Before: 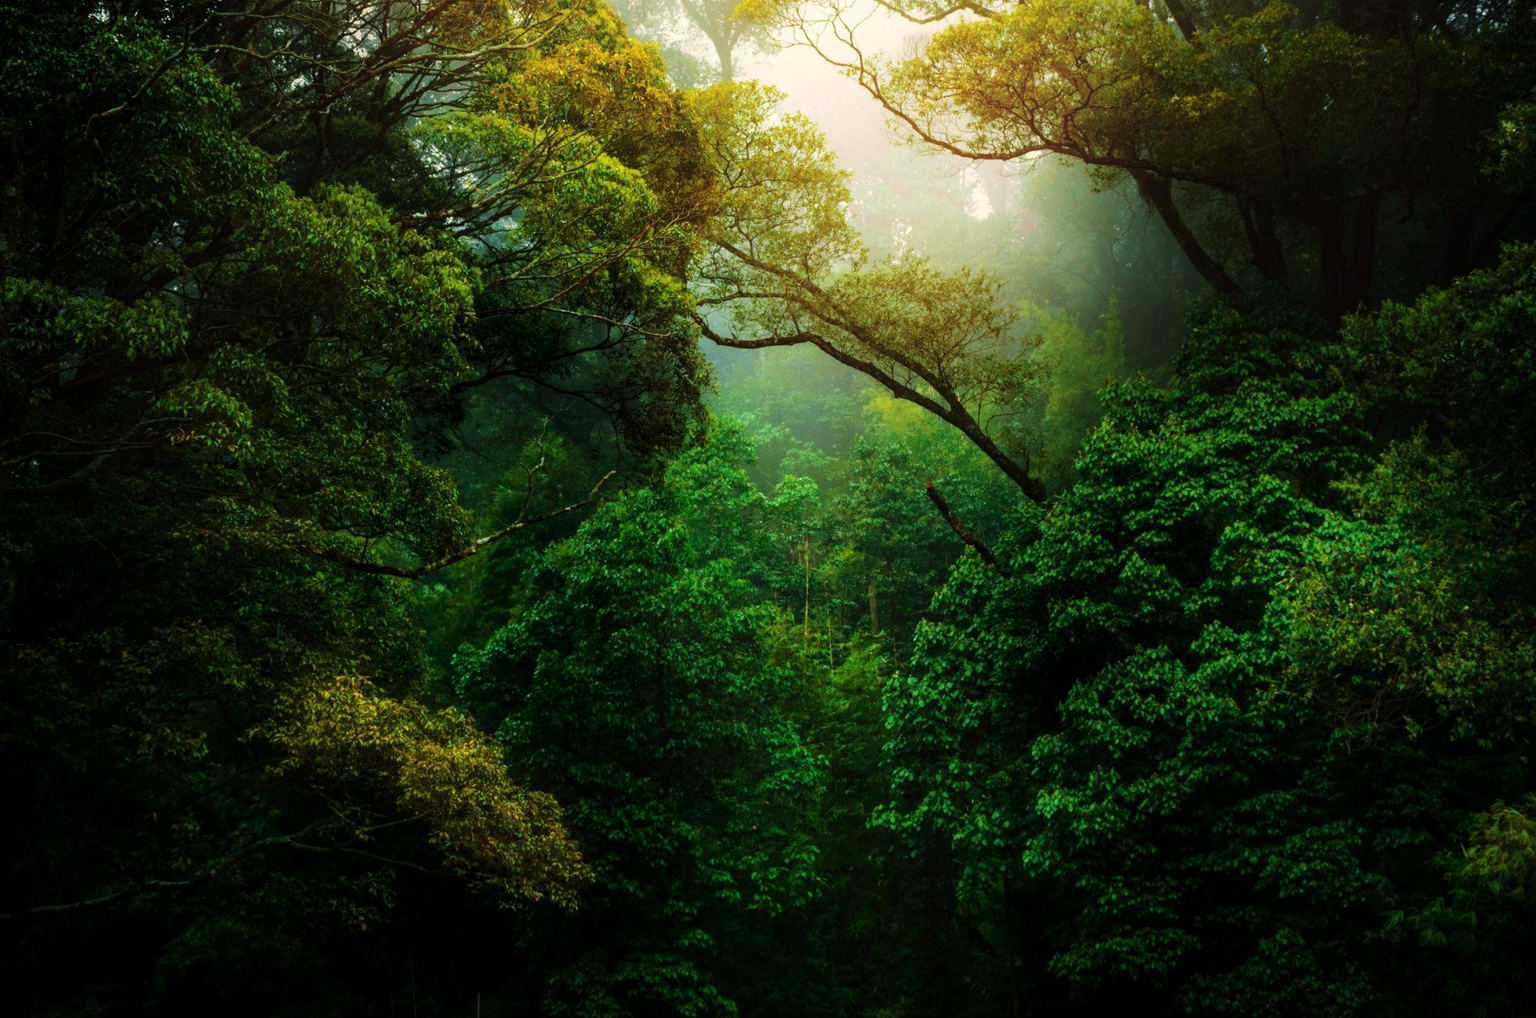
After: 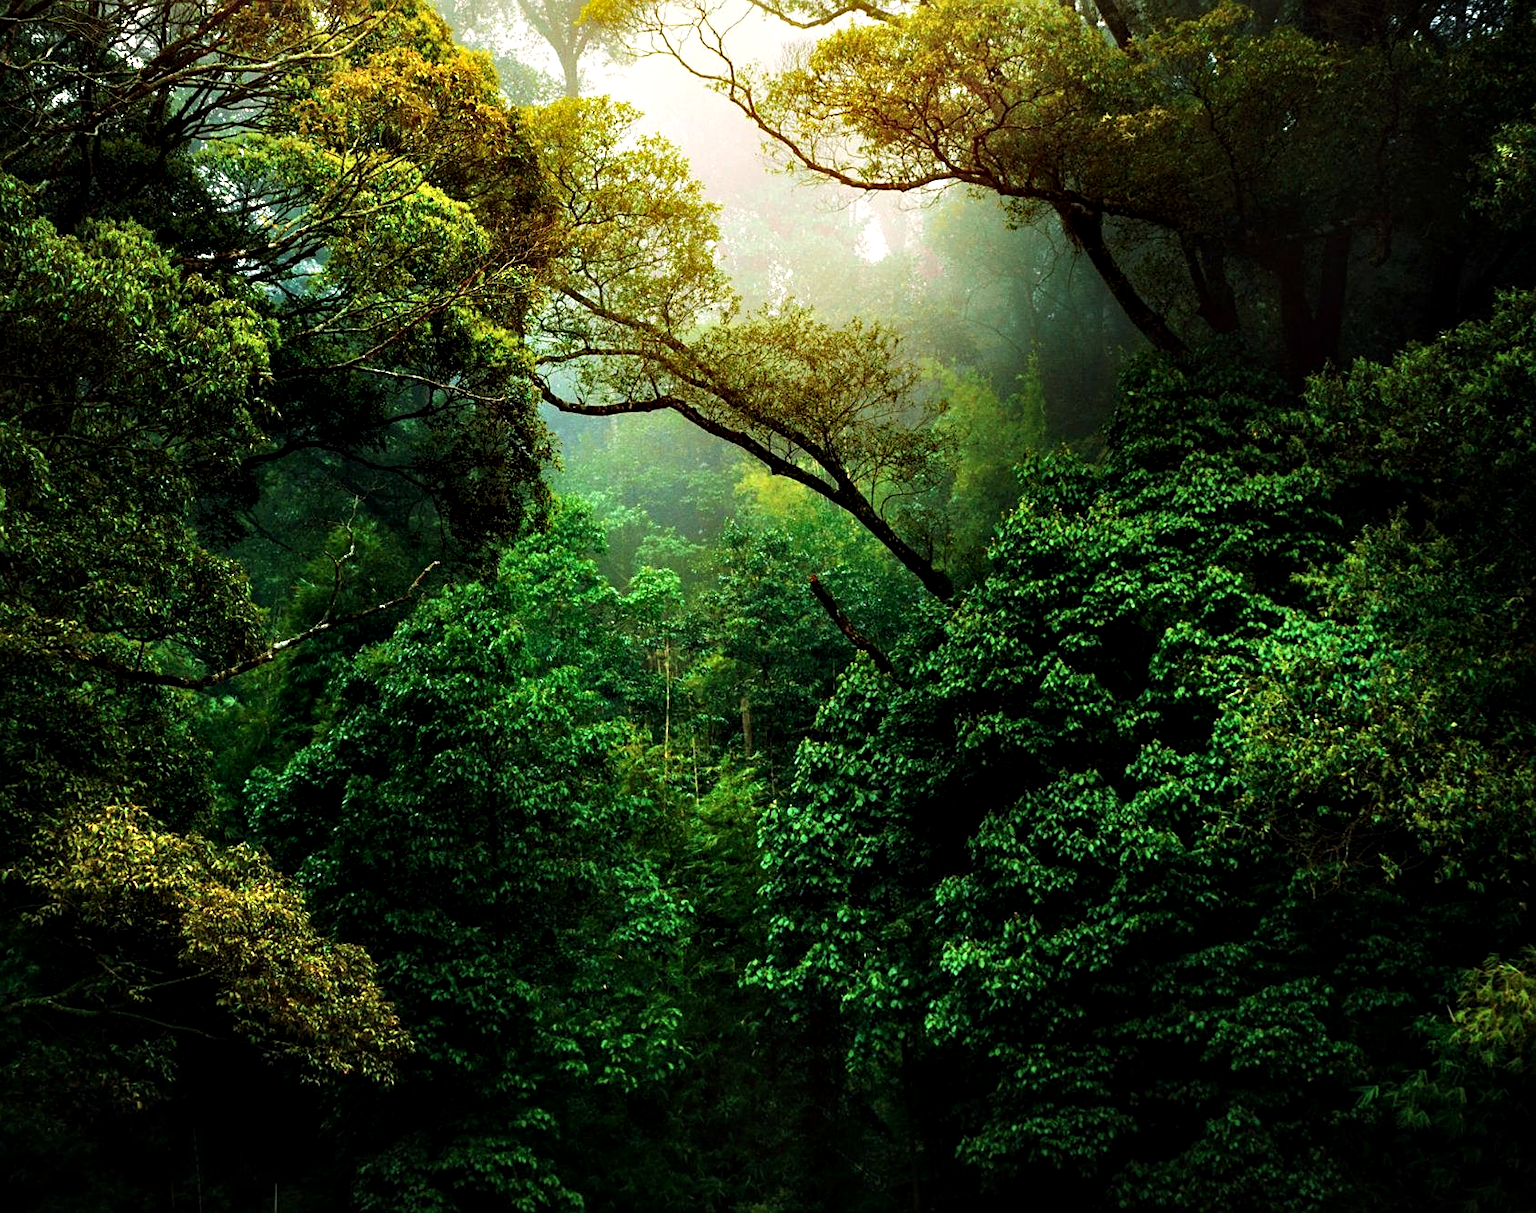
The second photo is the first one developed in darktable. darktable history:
crop: left 16.145%
sharpen: on, module defaults
contrast equalizer: octaves 7, y [[0.6 ×6], [0.55 ×6], [0 ×6], [0 ×6], [0 ×6]]
